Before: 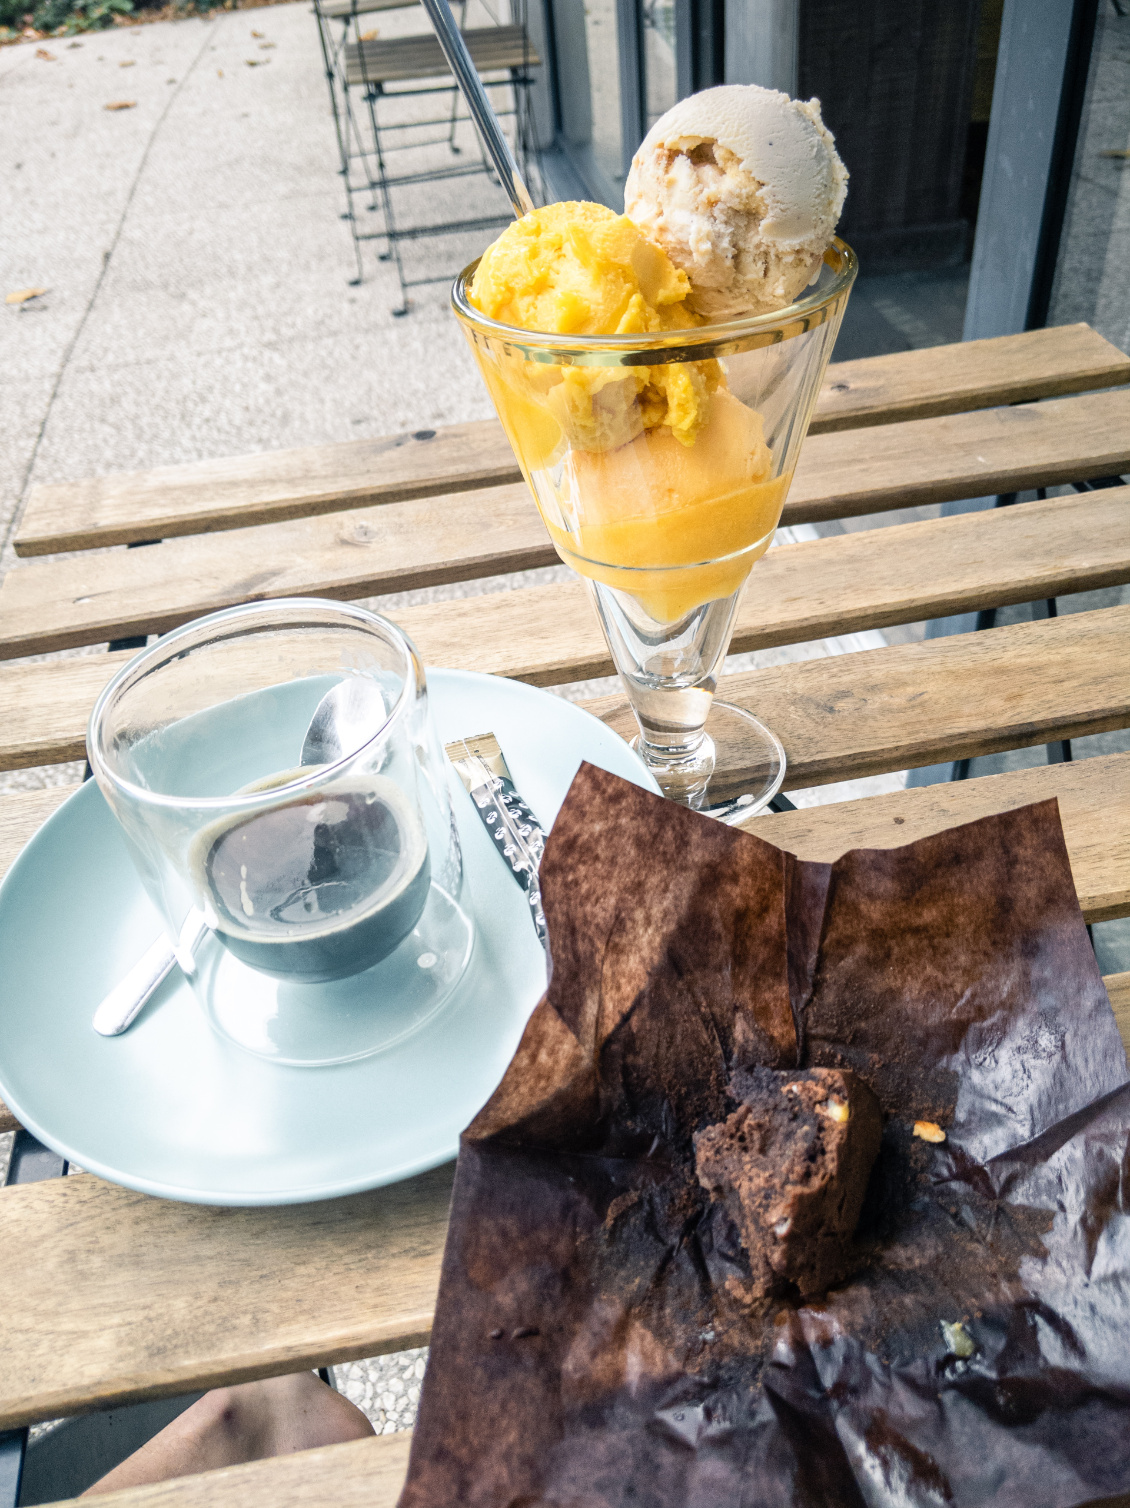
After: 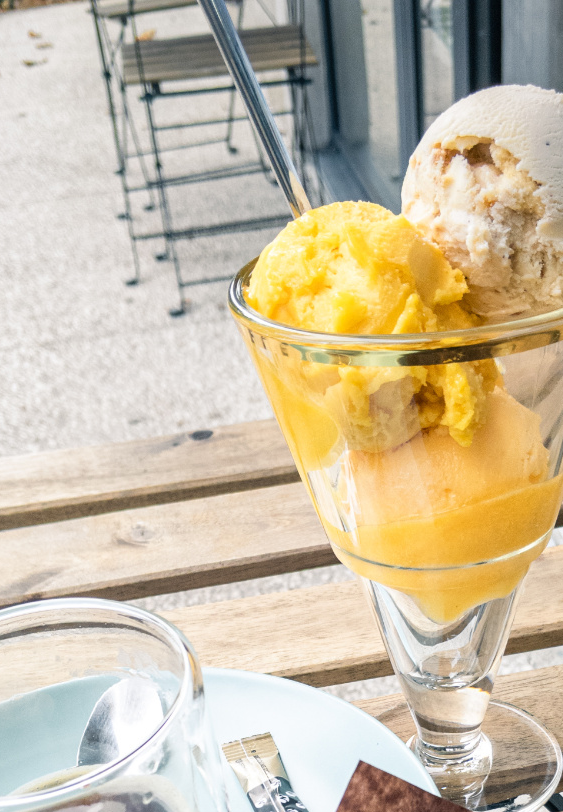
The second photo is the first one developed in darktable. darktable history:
crop: left 19.753%, right 30.347%, bottom 46.128%
